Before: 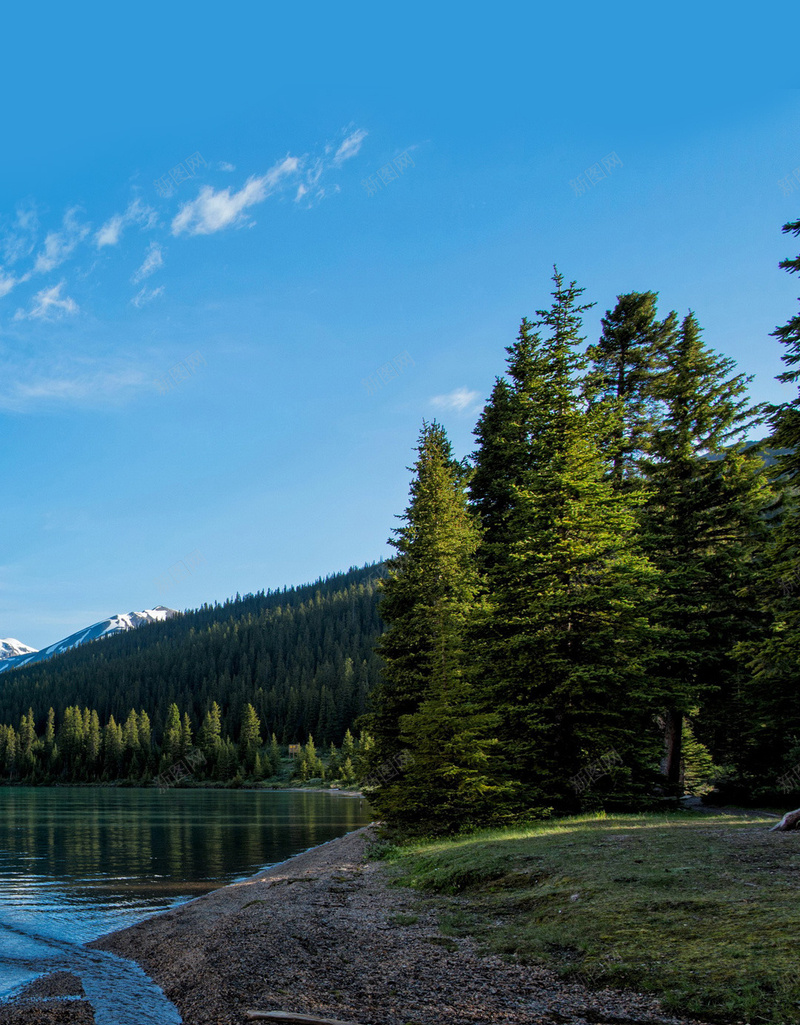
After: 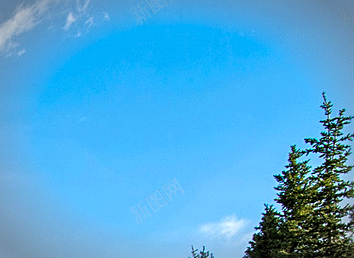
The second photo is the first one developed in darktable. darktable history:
color balance rgb: shadows lift › chroma 1.016%, shadows lift › hue 242.38°, perceptual saturation grading › global saturation 19.776%, perceptual brilliance grading › highlights 9.802%, perceptual brilliance grading › mid-tones 5.348%
crop: left 28.926%, top 16.837%, right 26.724%, bottom 57.932%
sharpen: on, module defaults
exposure: compensate highlight preservation false
vignetting: automatic ratio true
